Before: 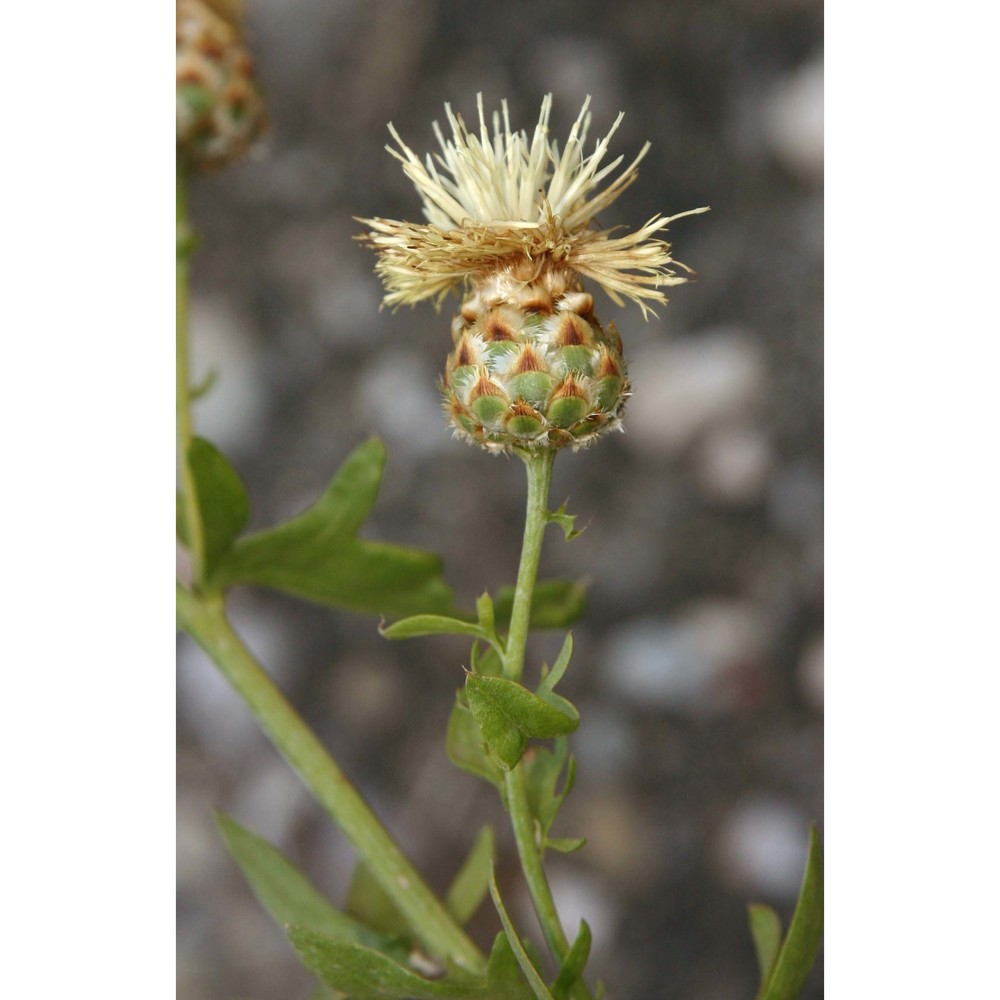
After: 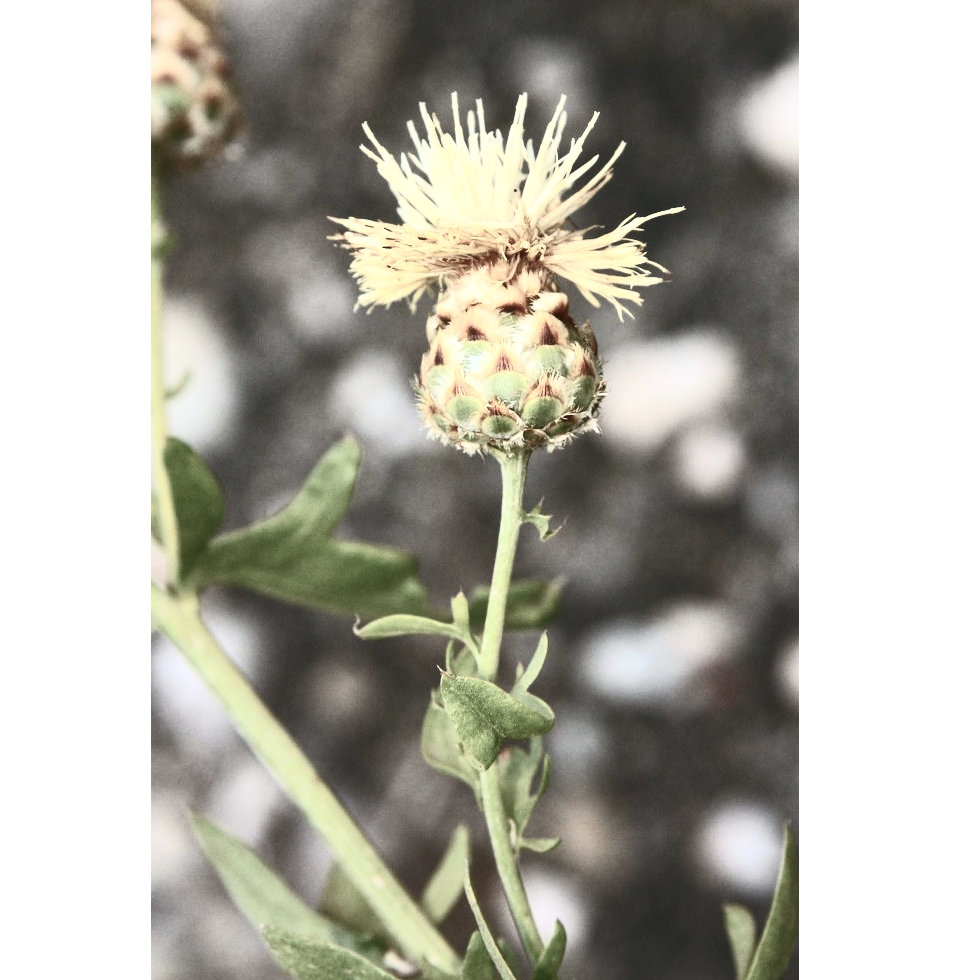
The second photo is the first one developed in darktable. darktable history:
color balance rgb: perceptual saturation grading › global saturation -28.43%, perceptual saturation grading › highlights -20.126%, perceptual saturation grading › mid-tones -23.383%, perceptual saturation grading › shadows -23.042%, perceptual brilliance grading › global brilliance 9.878%, global vibrance 20%
crop and rotate: left 2.516%, right 1.068%, bottom 1.969%
contrast brightness saturation: contrast 0.607, brightness 0.32, saturation 0.143
